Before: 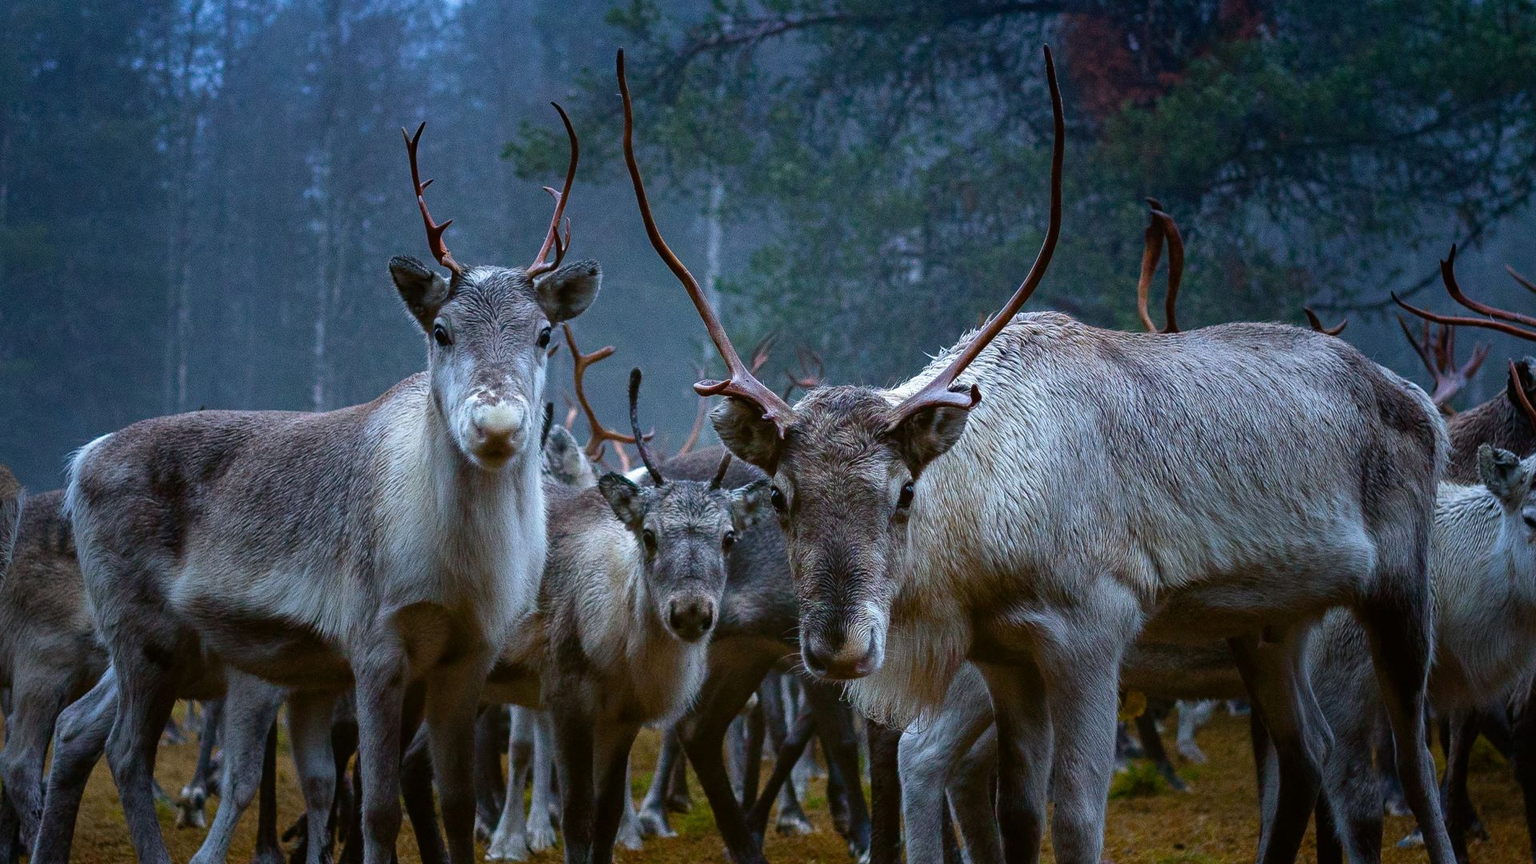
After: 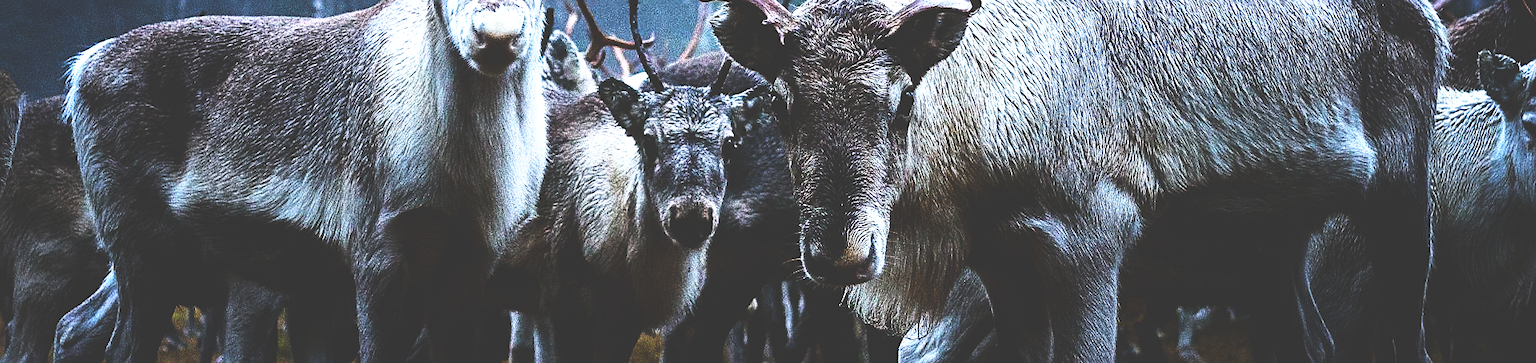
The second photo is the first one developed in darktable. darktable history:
sharpen: on, module defaults
base curve: curves: ch0 [(0, 0.036) (0.007, 0.037) (0.604, 0.887) (1, 1)], preserve colors none
crop: top 45.673%, bottom 12.276%
tone equalizer: -8 EV -1.07 EV, -7 EV -0.983 EV, -6 EV -0.906 EV, -5 EV -0.601 EV, -3 EV 0.591 EV, -2 EV 0.861 EV, -1 EV 1.01 EV, +0 EV 1.05 EV, edges refinement/feathering 500, mask exposure compensation -1.57 EV, preserve details no
